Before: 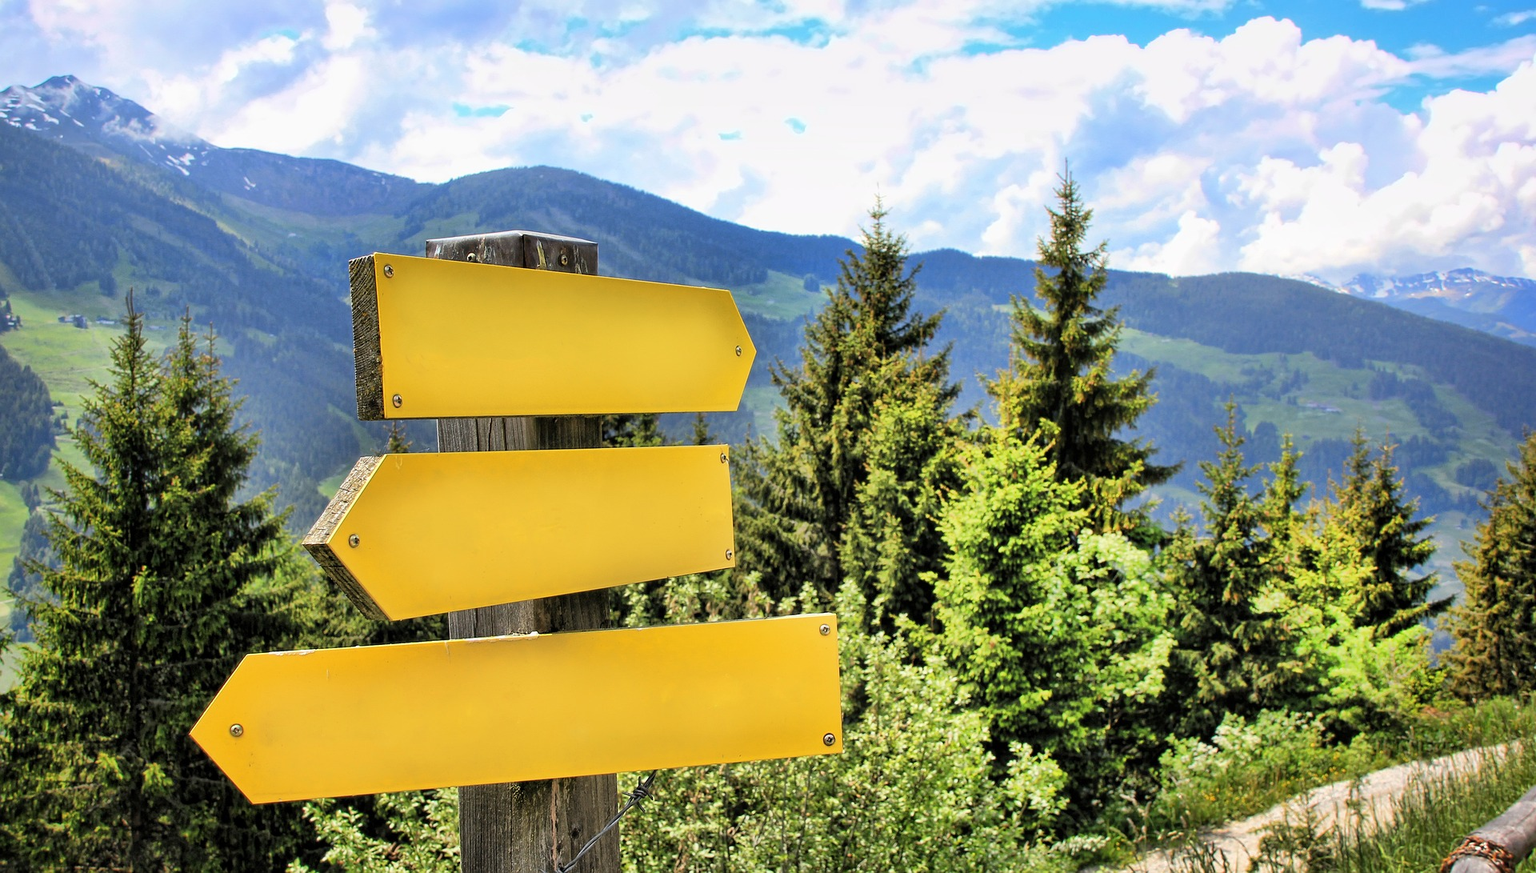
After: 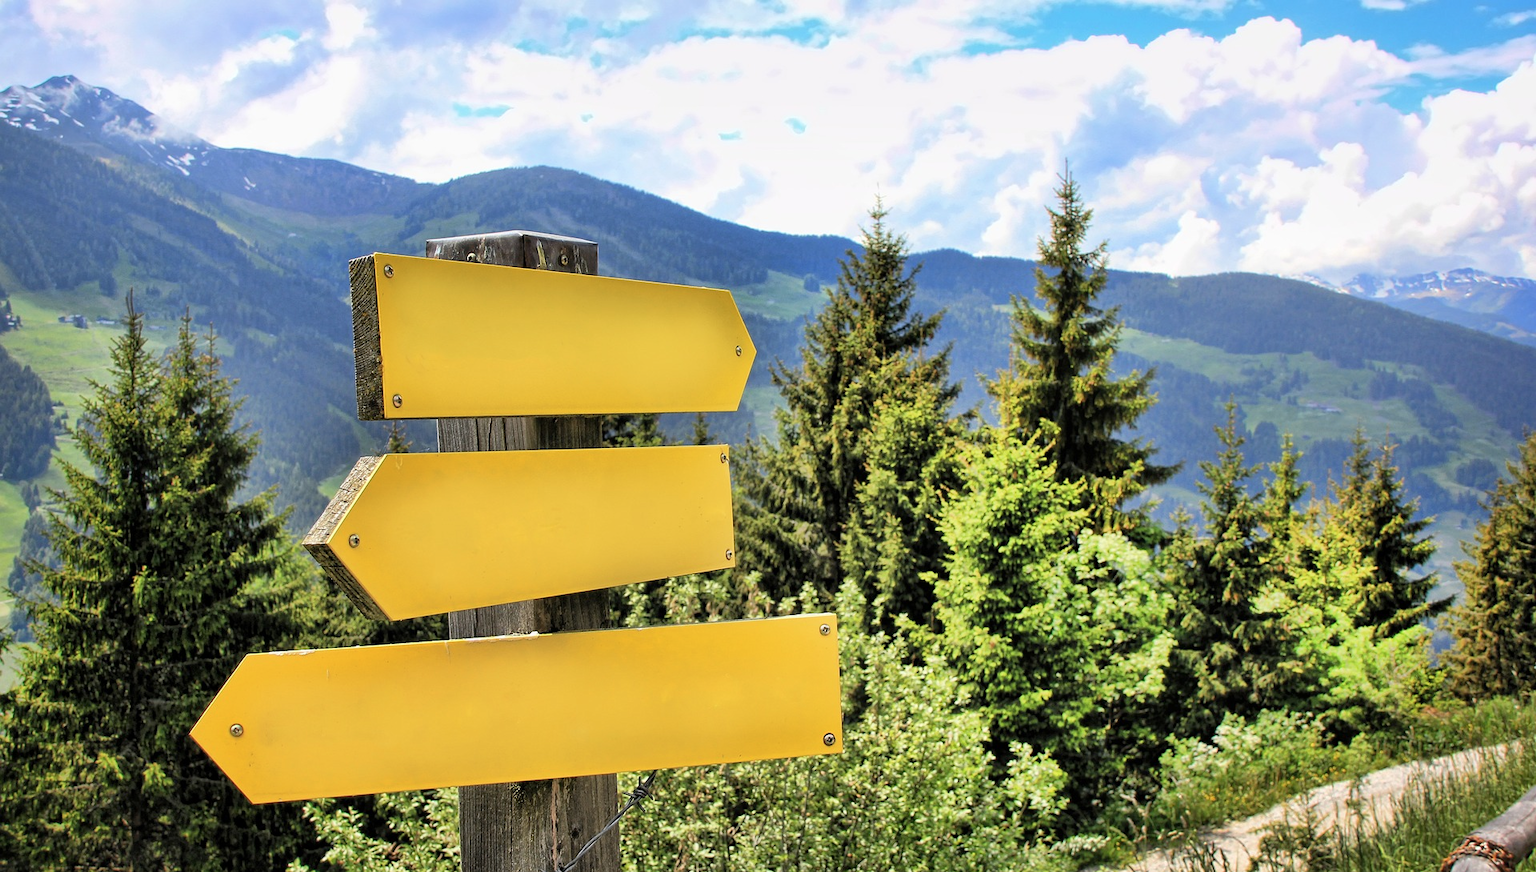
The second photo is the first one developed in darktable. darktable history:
contrast brightness saturation: saturation -0.06
